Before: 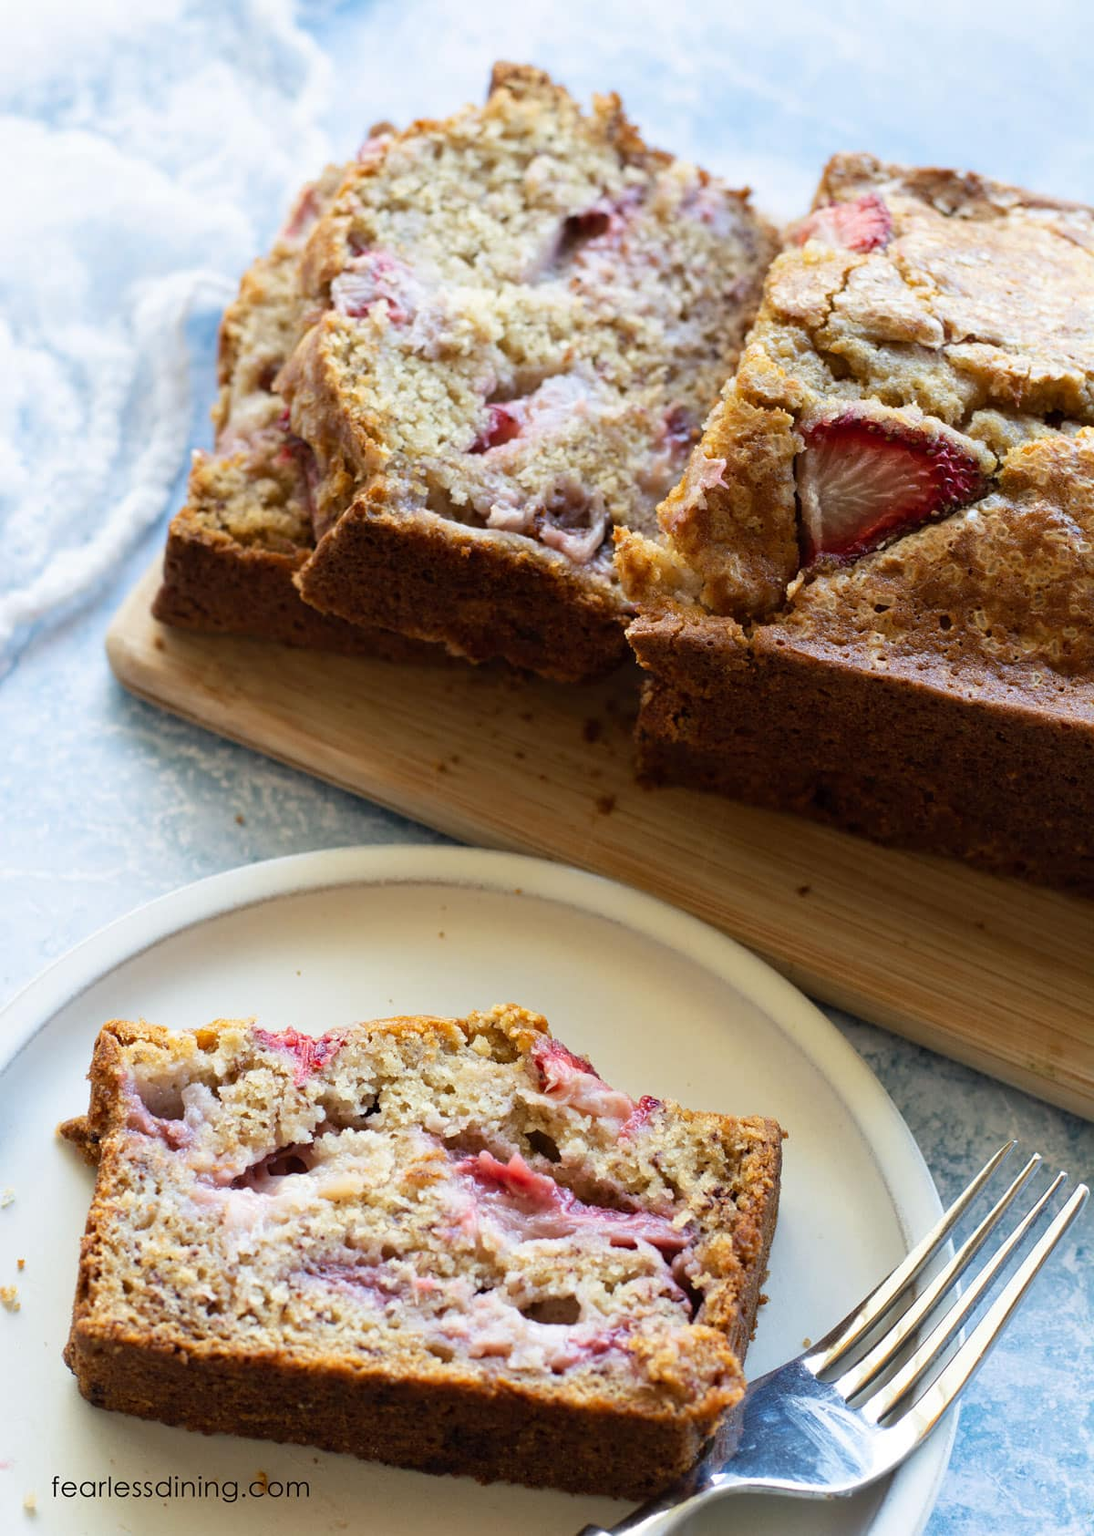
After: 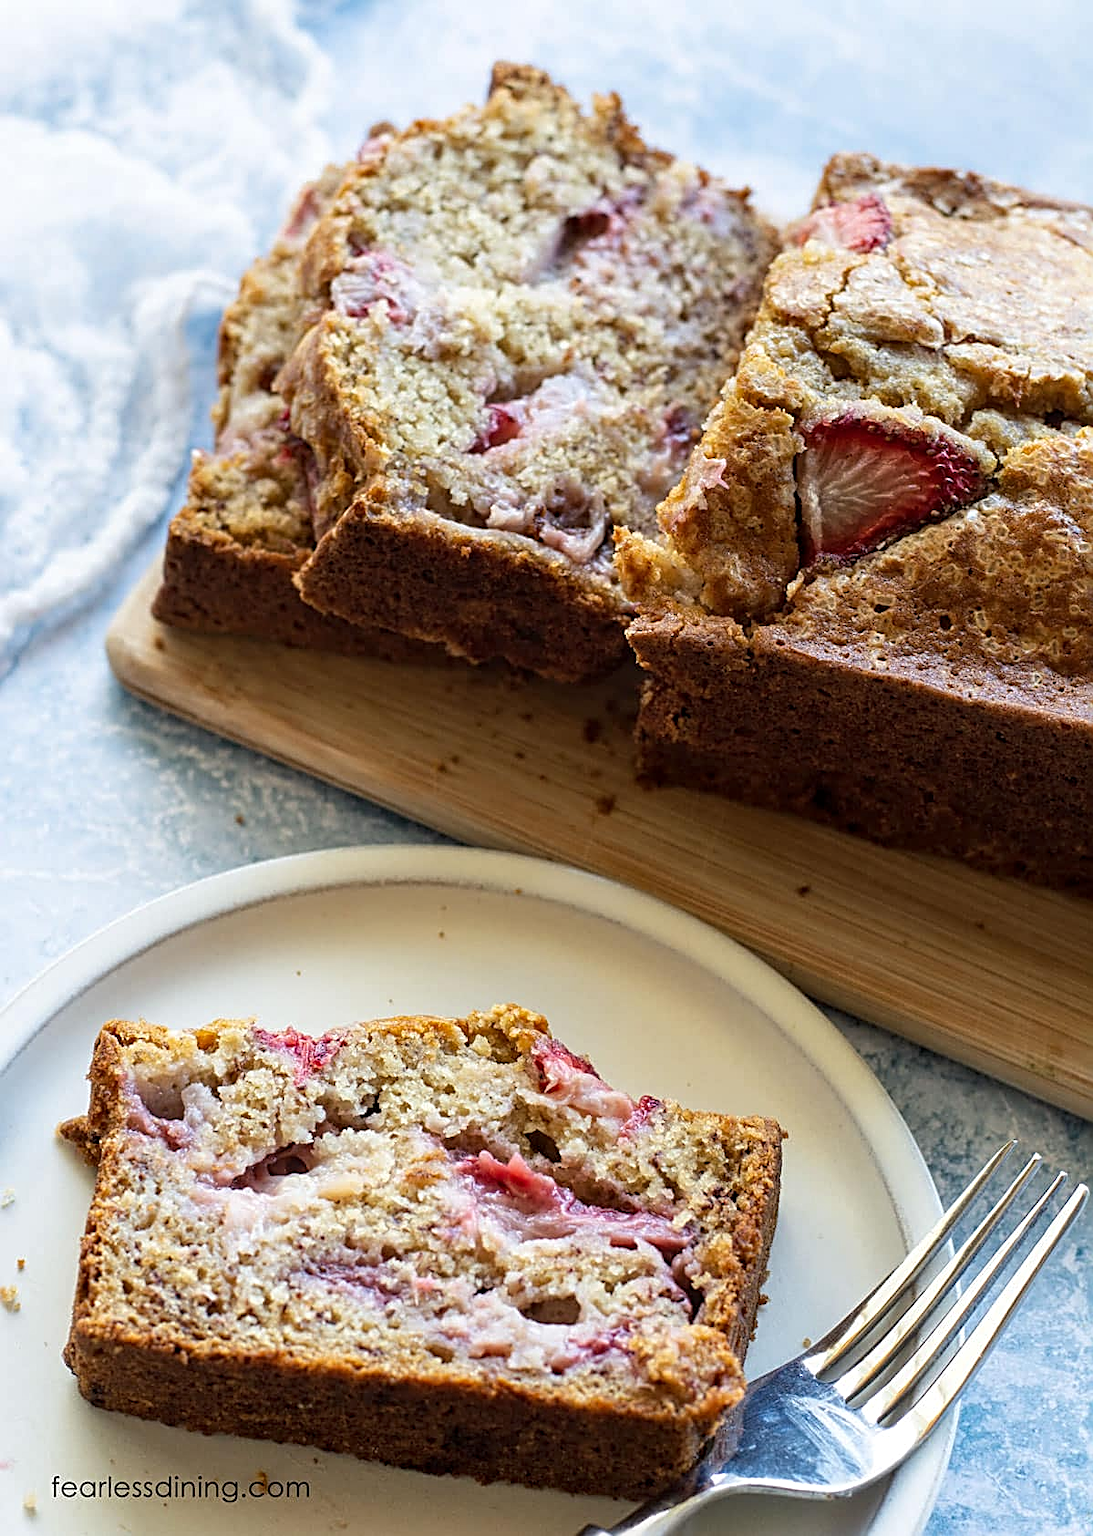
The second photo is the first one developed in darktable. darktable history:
sharpen: radius 2.676, amount 0.669
local contrast: on, module defaults
